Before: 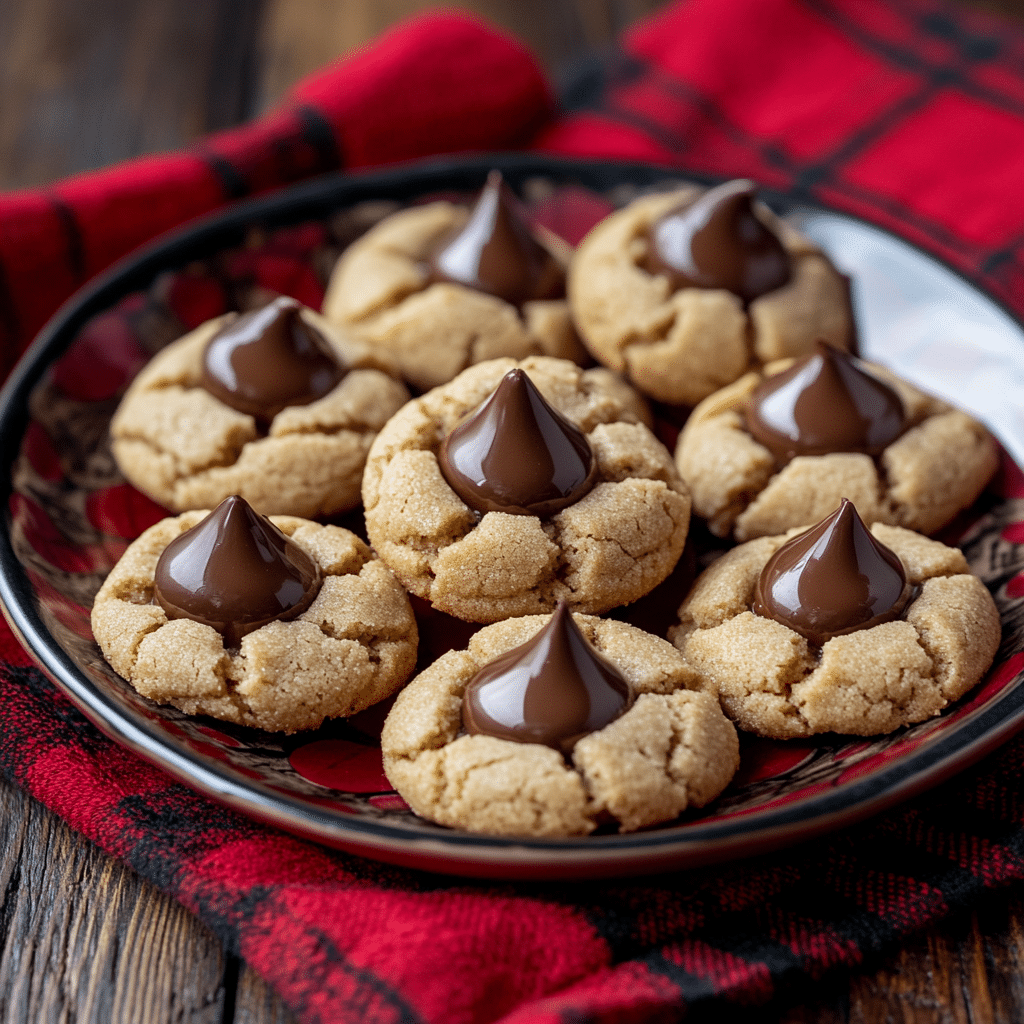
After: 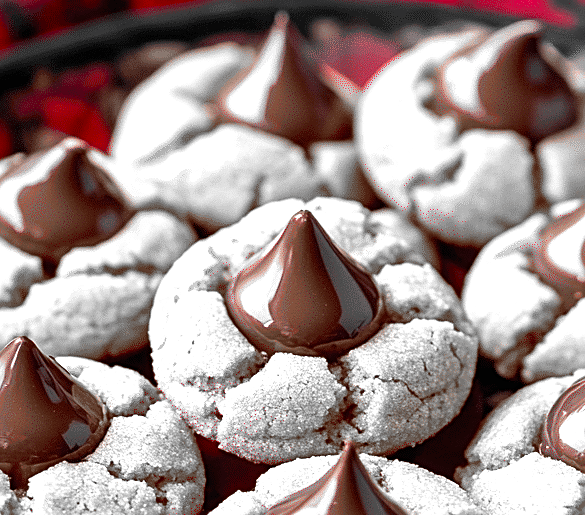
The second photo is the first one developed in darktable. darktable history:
sharpen: on, module defaults
crop: left 20.889%, top 15.58%, right 21.939%, bottom 34.097%
color correction: highlights a* 1.49, highlights b* -1.89, saturation 2.49
exposure: black level correction 0, exposure 1.096 EV, compensate exposure bias true, compensate highlight preservation false
color zones: curves: ch1 [(0, 0.006) (0.094, 0.285) (0.171, 0.001) (0.429, 0.001) (0.571, 0.003) (0.714, 0.004) (0.857, 0.004) (1, 0.006)]
